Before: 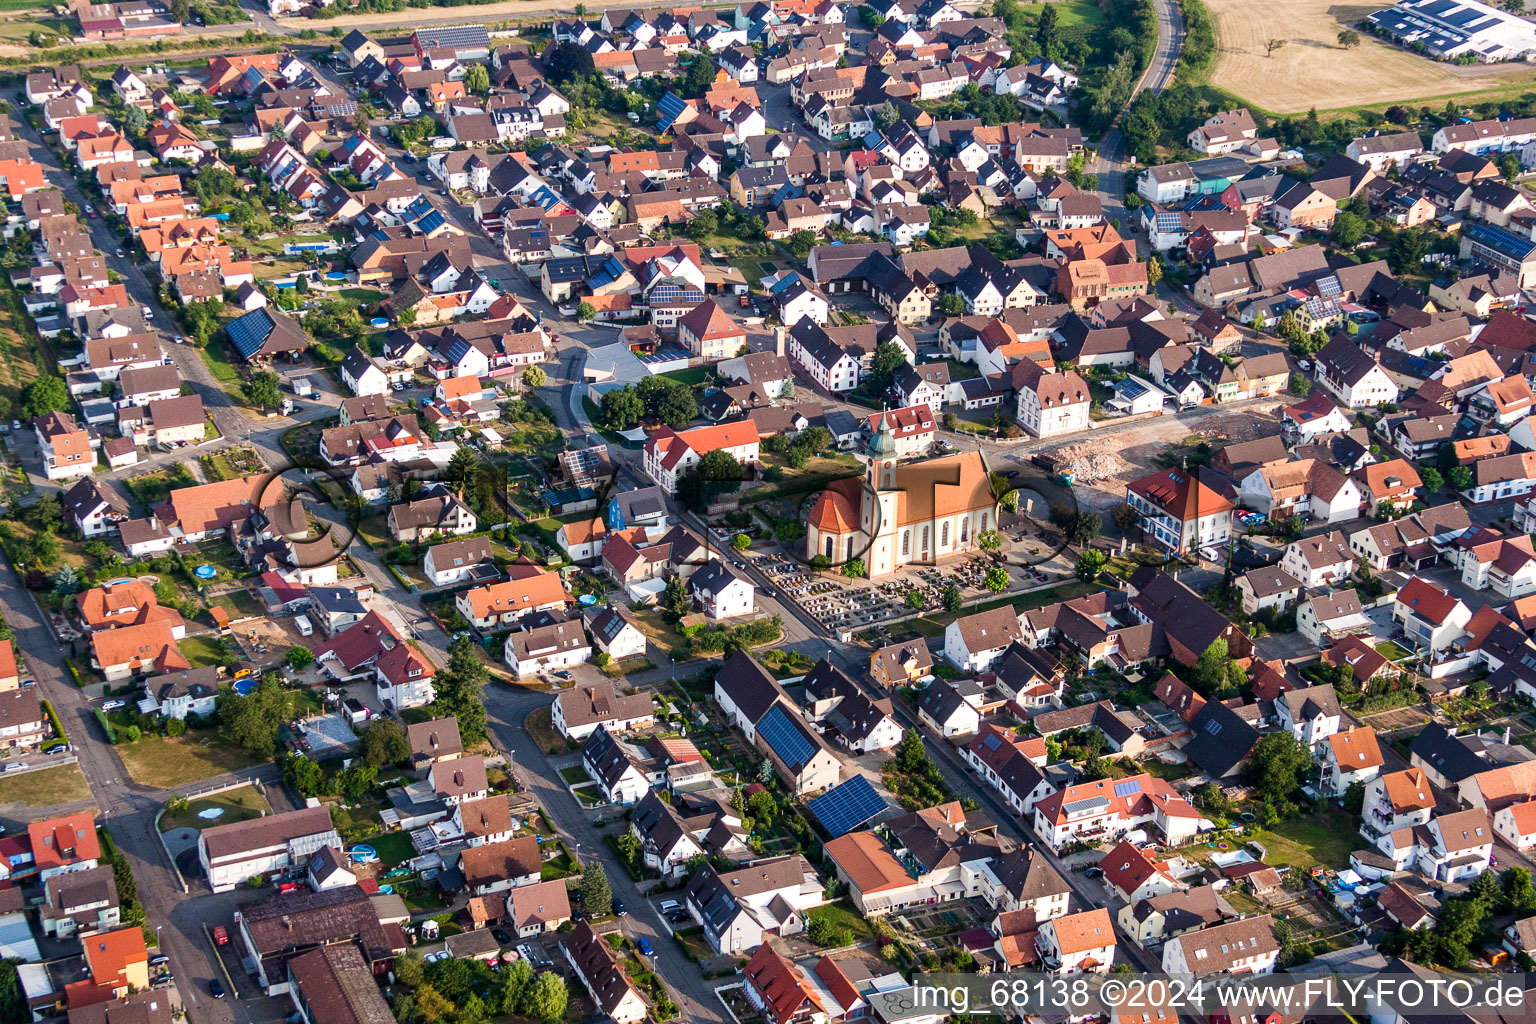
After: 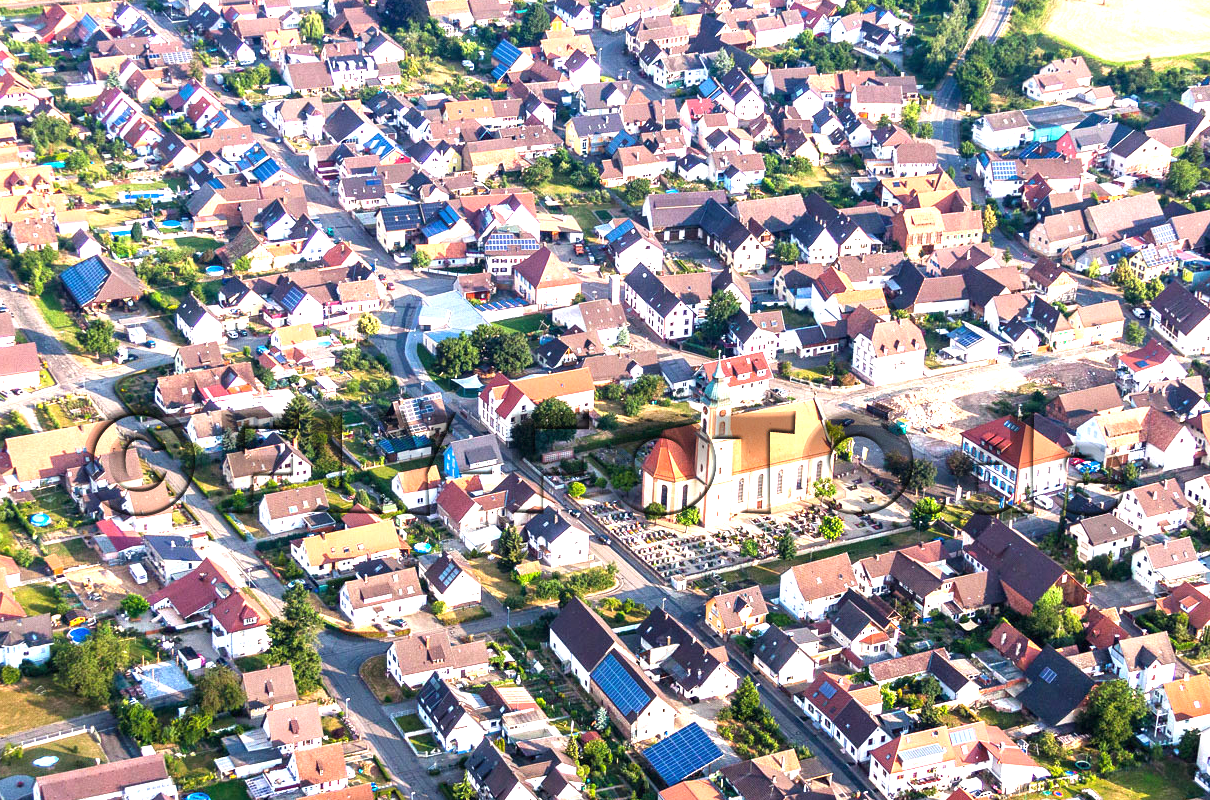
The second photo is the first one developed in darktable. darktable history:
crop and rotate: left 10.77%, top 5.1%, right 10.41%, bottom 16.76%
exposure: black level correction 0, exposure 1.45 EV, compensate exposure bias true, compensate highlight preservation false
